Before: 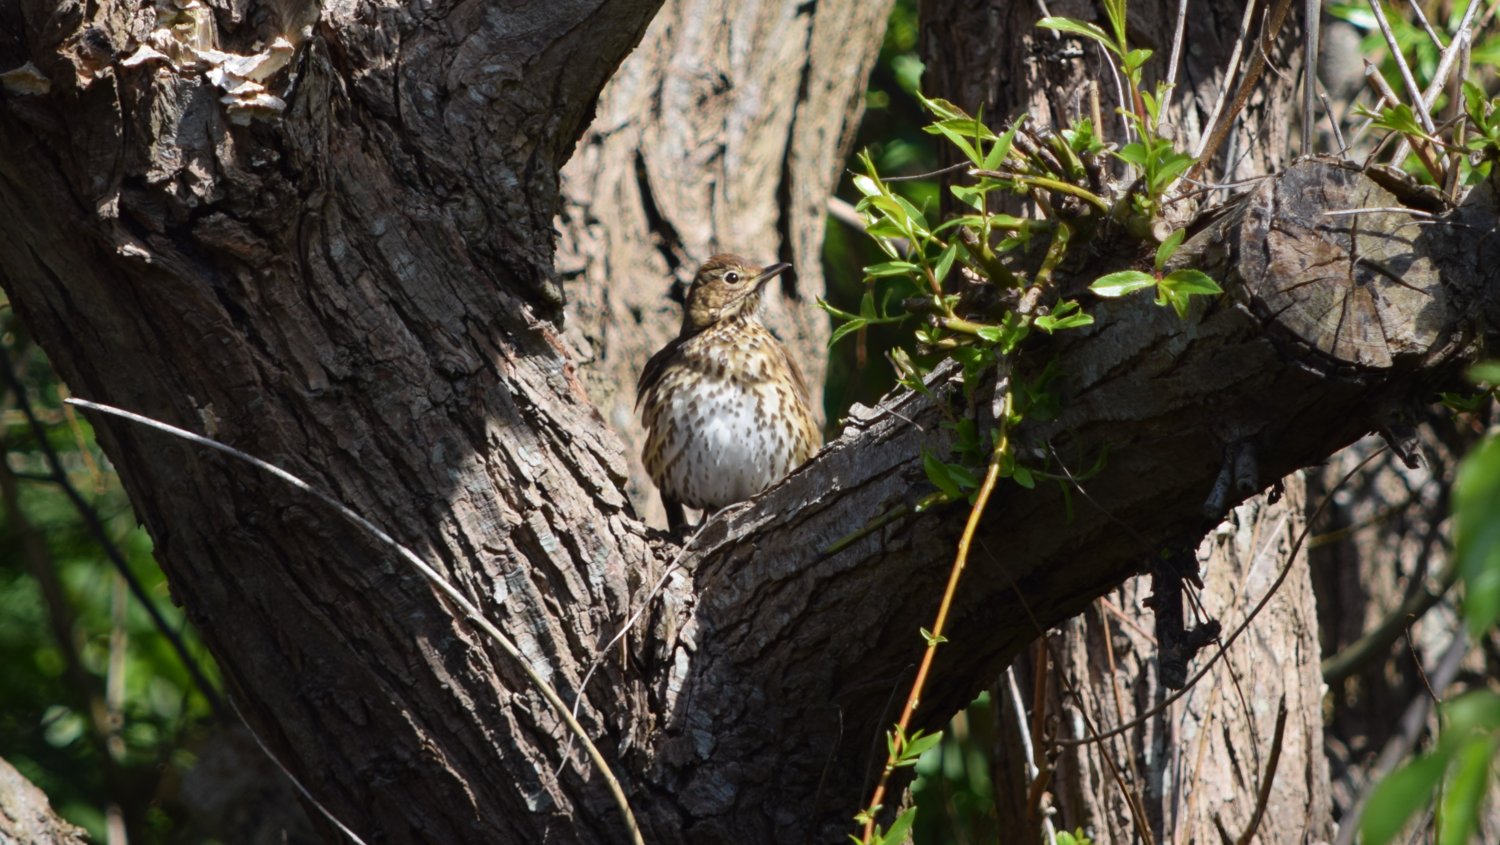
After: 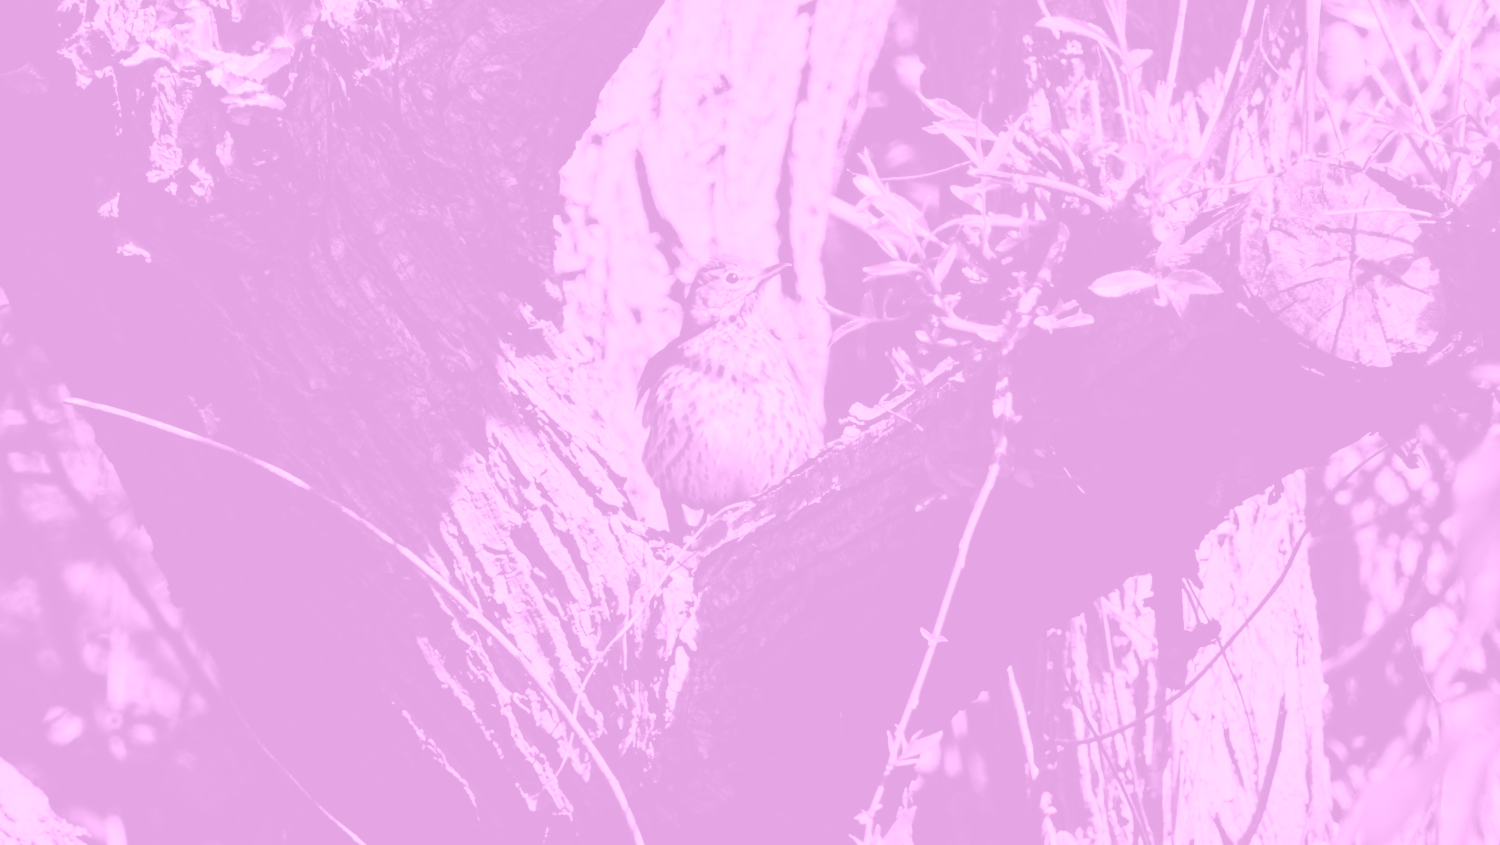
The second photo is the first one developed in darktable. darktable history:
colorize: hue 331.2°, saturation 75%, source mix 30.28%, lightness 70.52%, version 1
tone curve: curves: ch0 [(0, 0) (0.003, 0.232) (0.011, 0.232) (0.025, 0.232) (0.044, 0.233) (0.069, 0.234) (0.1, 0.237) (0.136, 0.247) (0.177, 0.258) (0.224, 0.283) (0.277, 0.332) (0.335, 0.401) (0.399, 0.483) (0.468, 0.56) (0.543, 0.637) (0.623, 0.706) (0.709, 0.764) (0.801, 0.816) (0.898, 0.859) (1, 1)], preserve colors none
